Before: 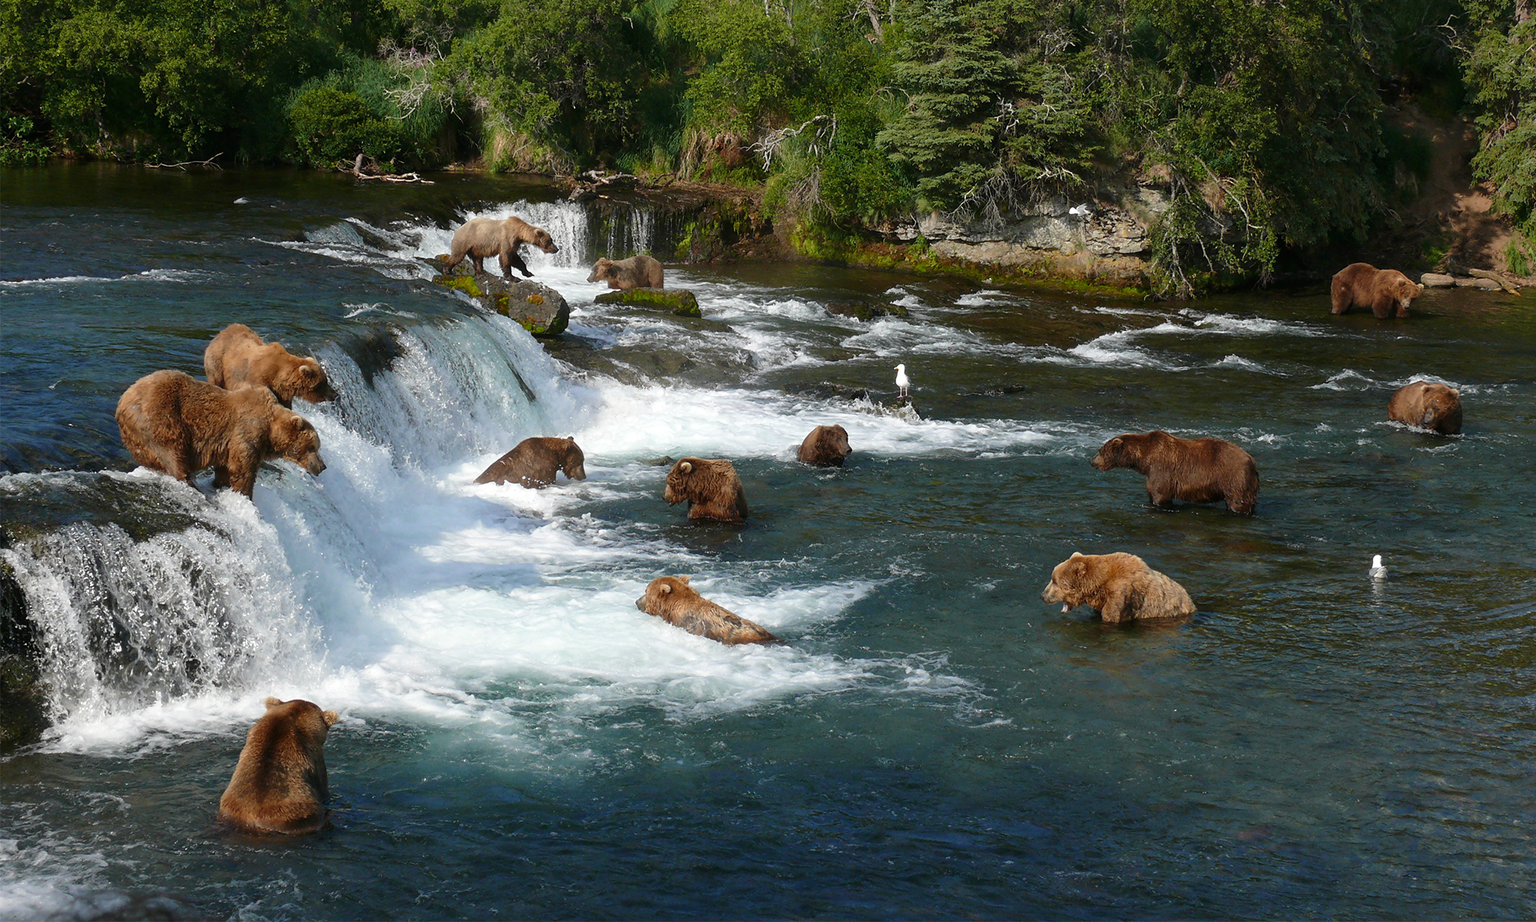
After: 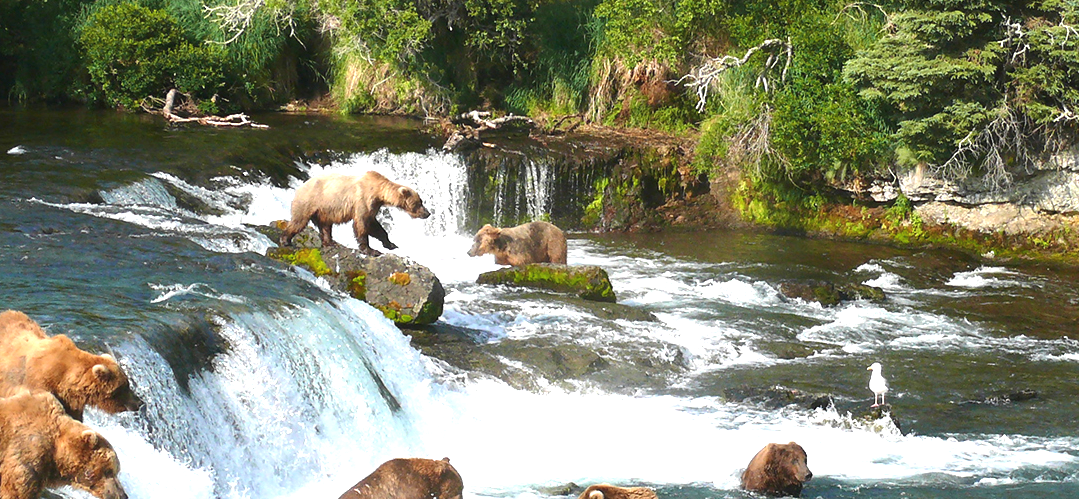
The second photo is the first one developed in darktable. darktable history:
crop: left 14.858%, top 9.278%, right 31.191%, bottom 49.11%
exposure: black level correction -0.001, exposure 1.348 EV, compensate highlight preservation false
